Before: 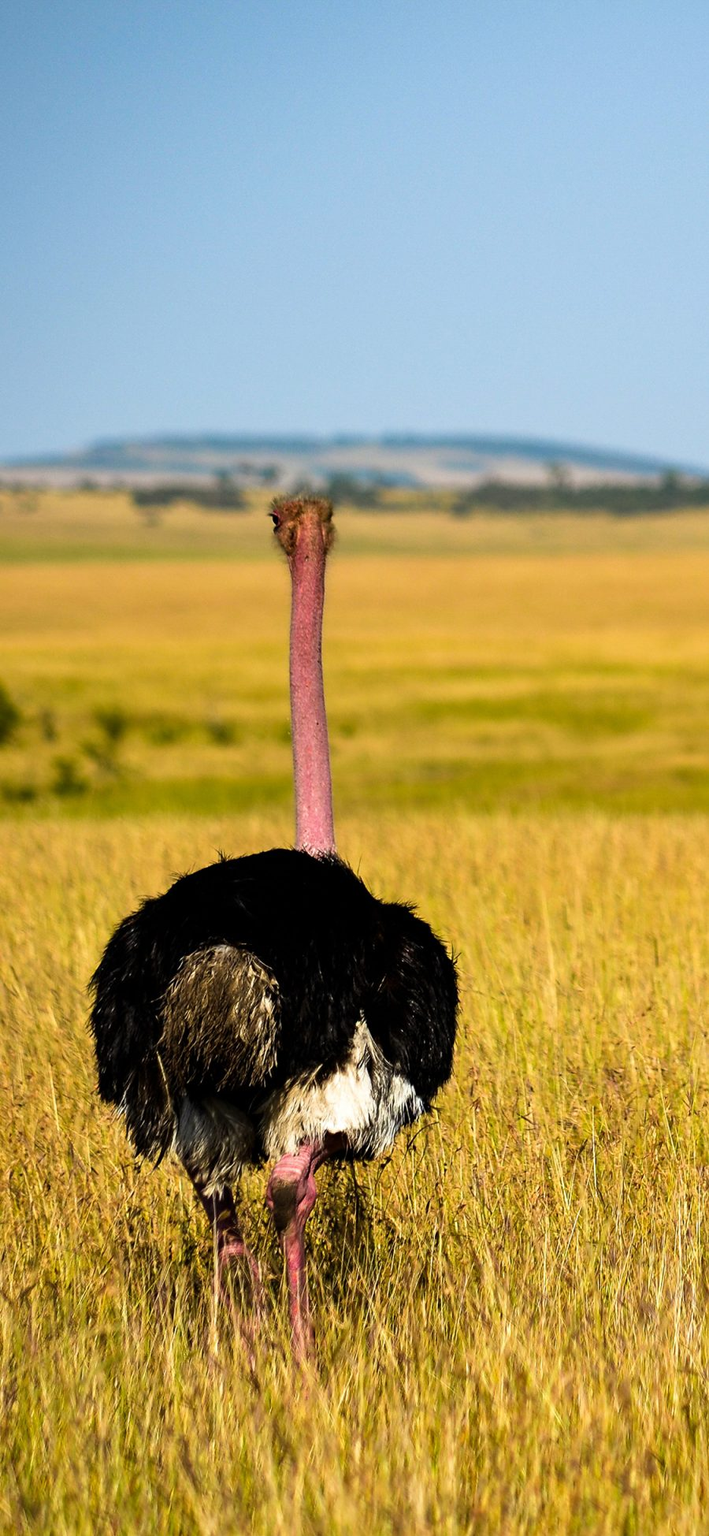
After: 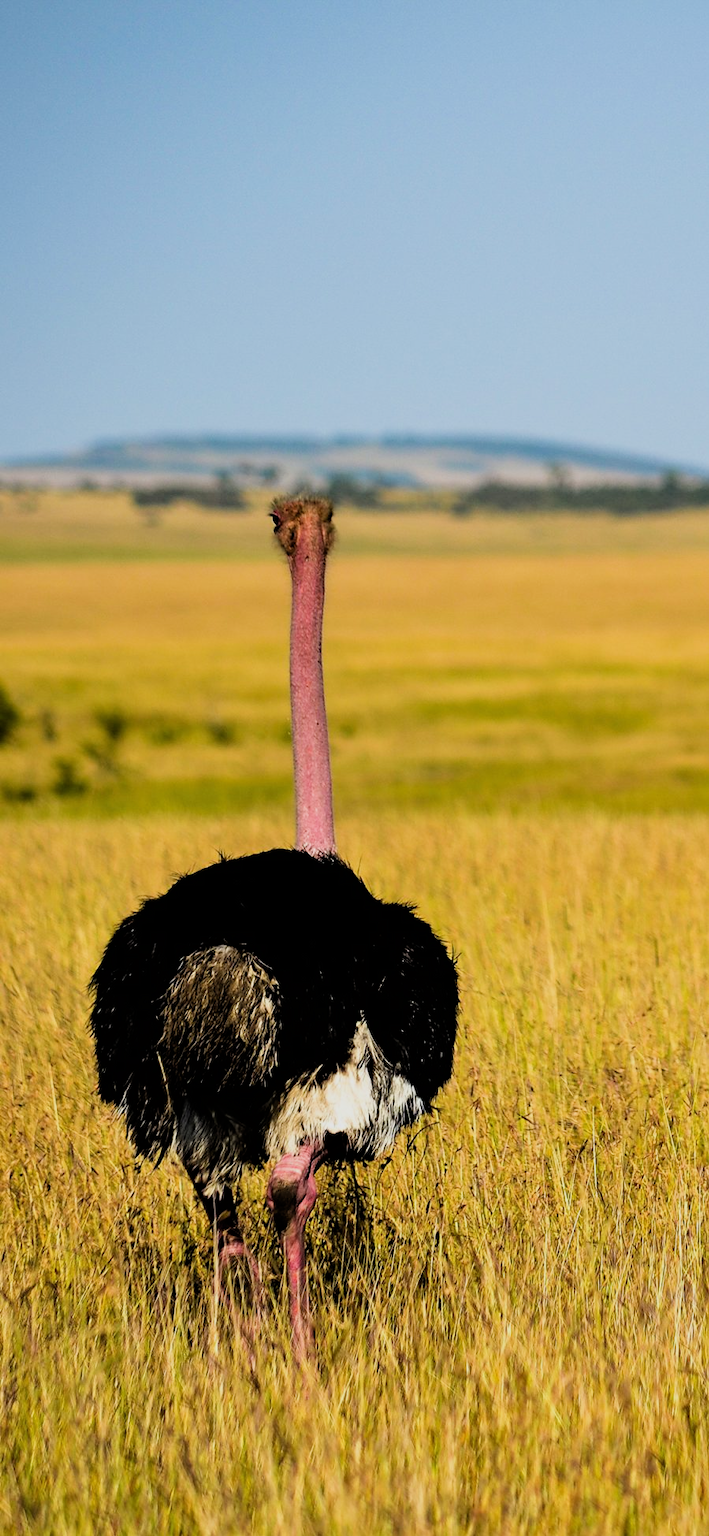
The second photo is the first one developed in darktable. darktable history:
filmic rgb: black relative exposure -7.78 EV, white relative exposure 4.46 EV, hardness 3.76, latitude 49.3%, contrast 1.101
